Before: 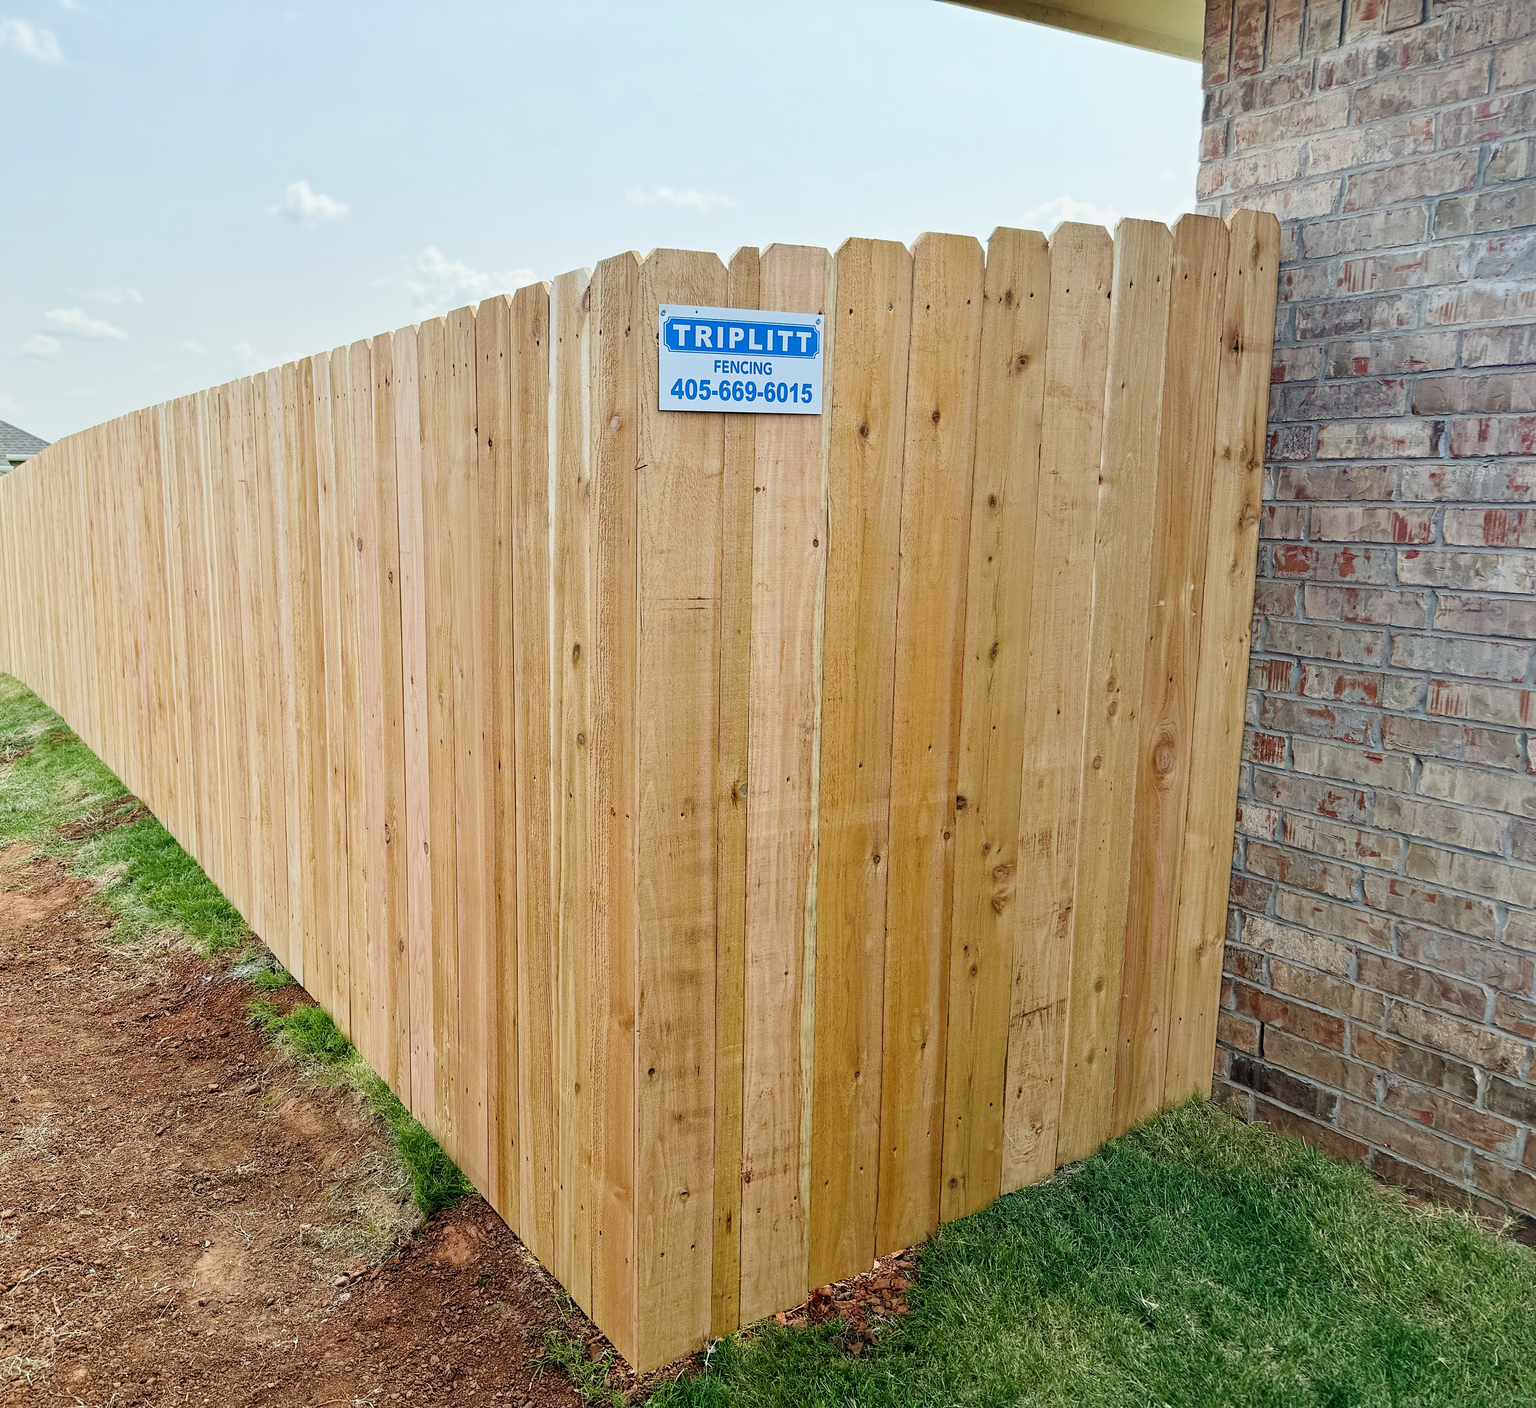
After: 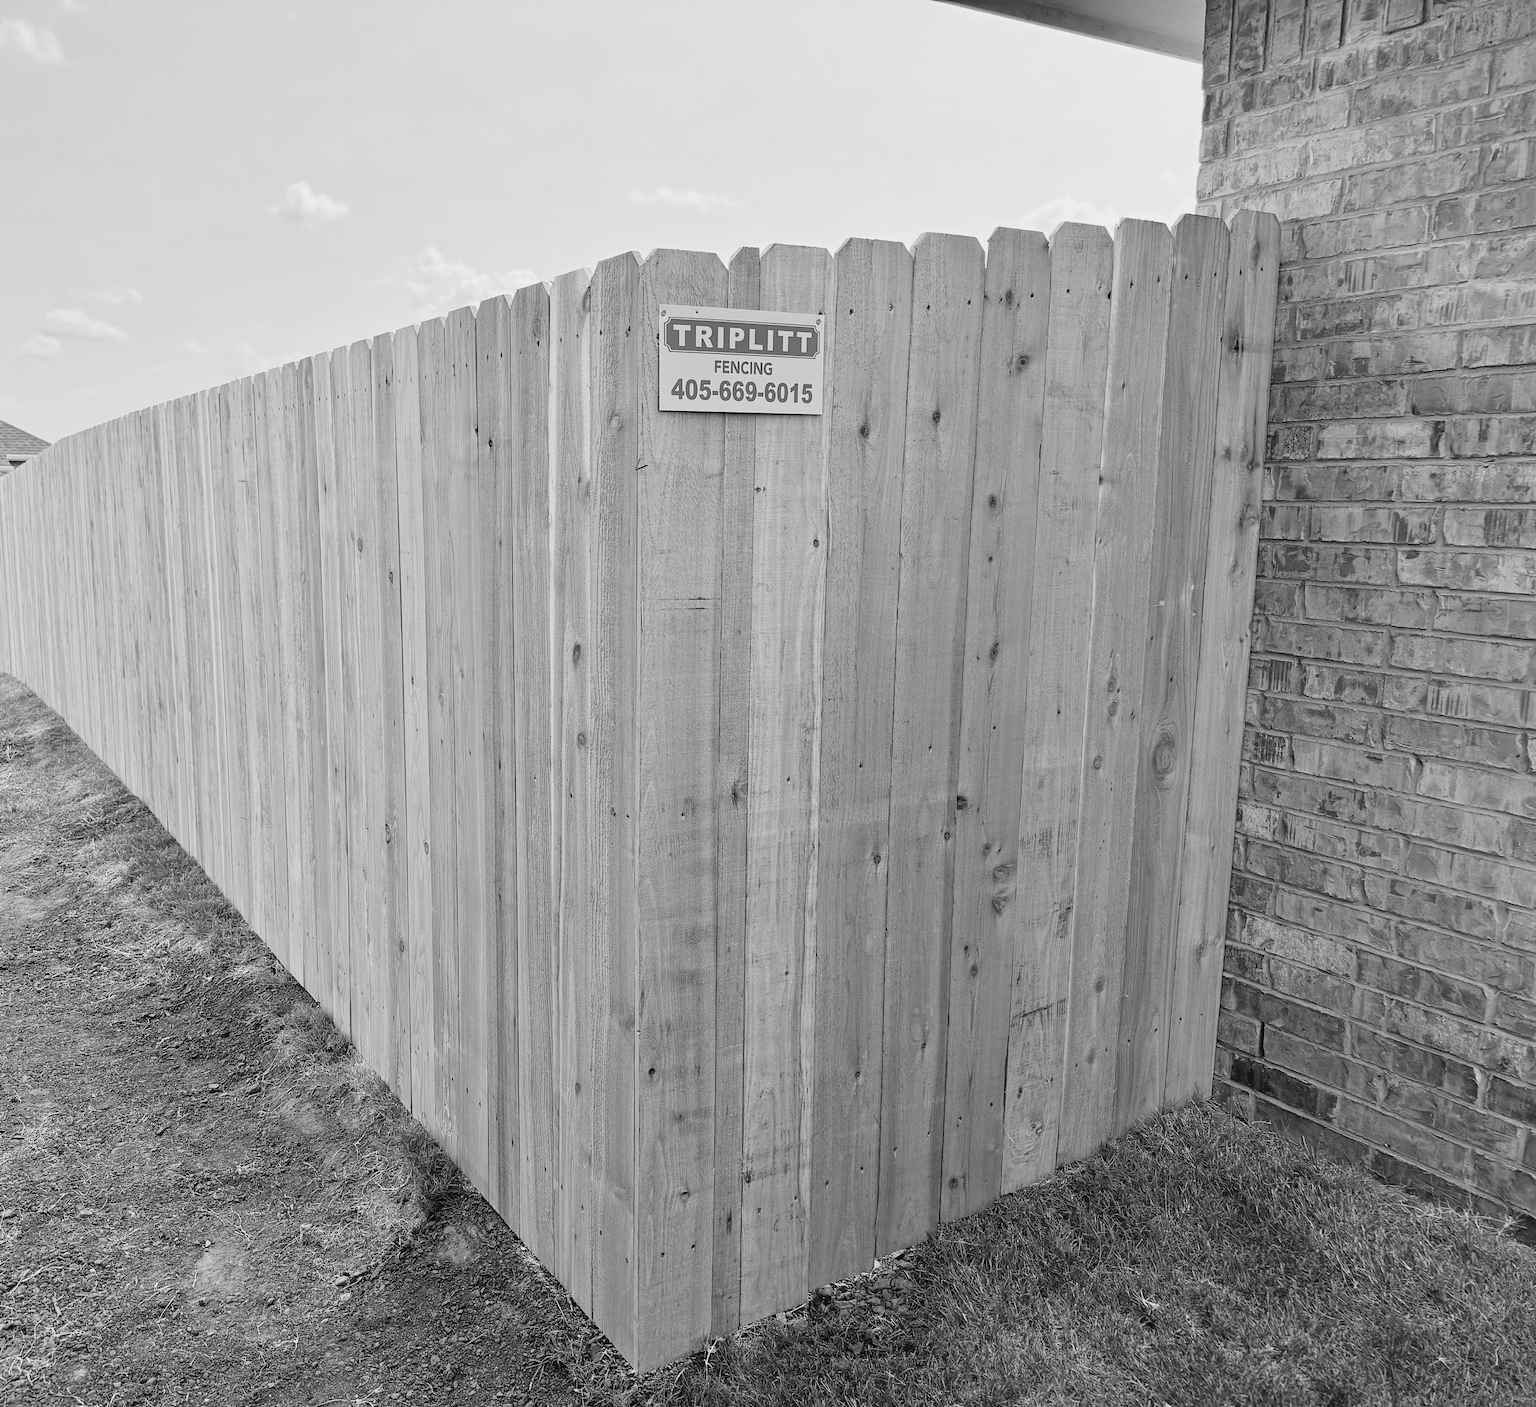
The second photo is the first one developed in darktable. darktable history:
contrast brightness saturation: contrast -0.05, saturation -0.41
monochrome: on, module defaults
